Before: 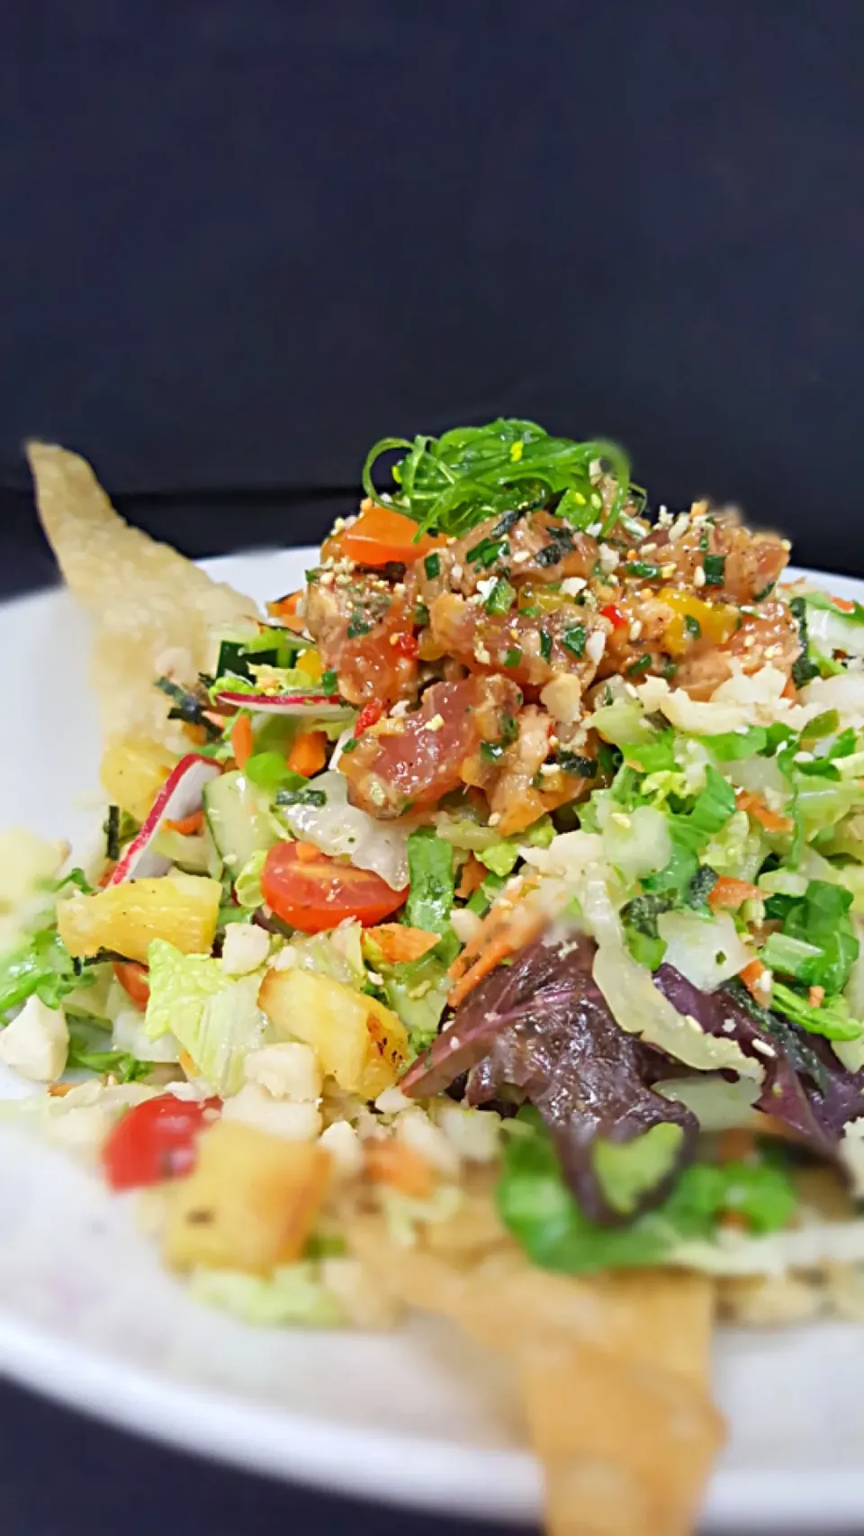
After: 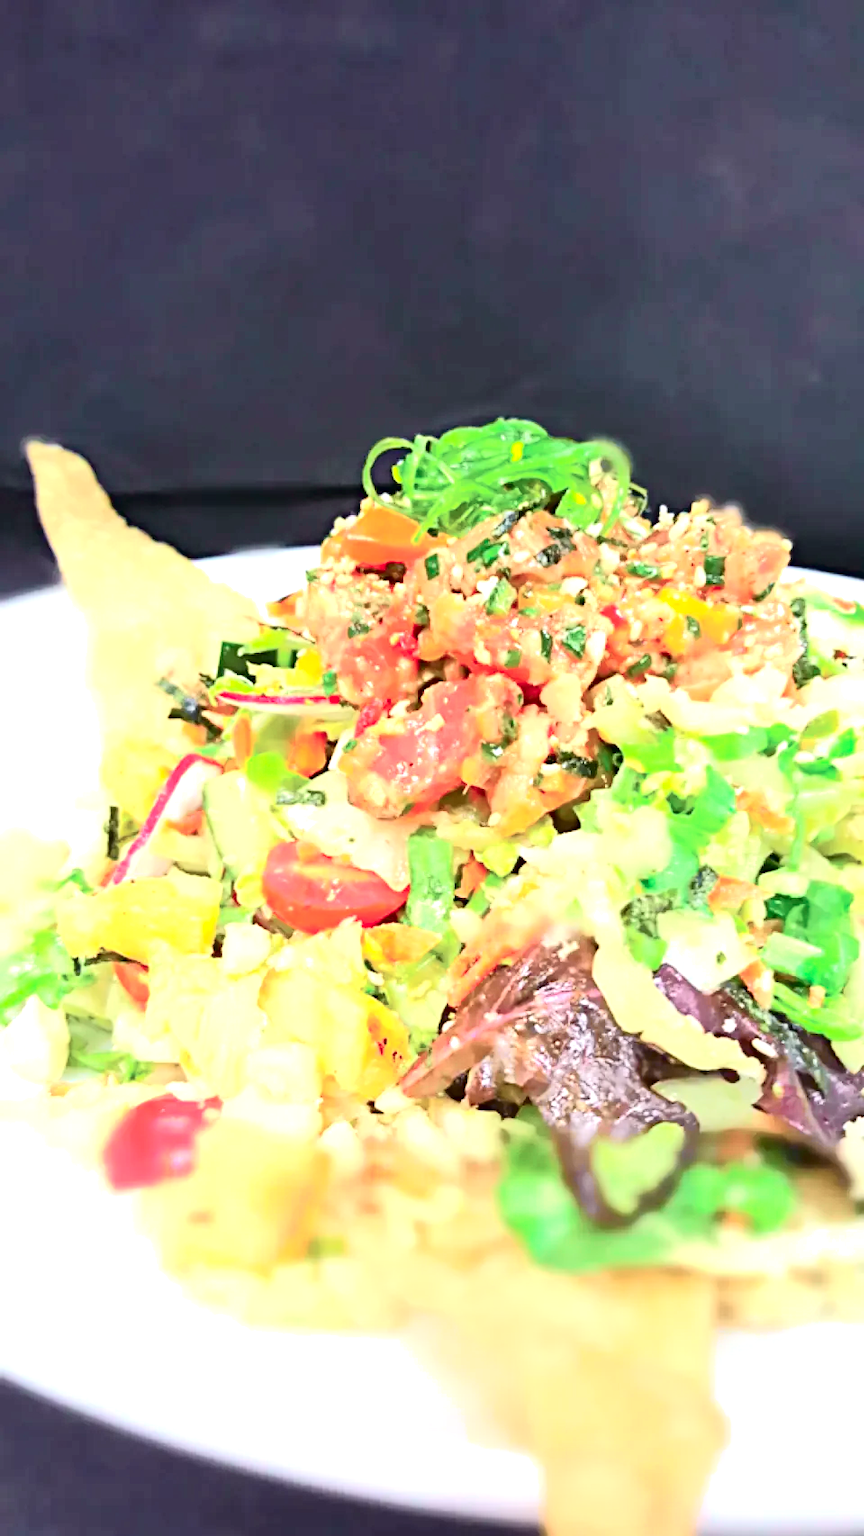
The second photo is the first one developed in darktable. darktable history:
local contrast: mode bilateral grid, contrast 14, coarseness 36, detail 105%, midtone range 0.2
exposure: black level correction 0, exposure 1.47 EV, compensate highlight preservation false
tone curve: curves: ch0 [(0, 0.008) (0.081, 0.044) (0.177, 0.123) (0.283, 0.253) (0.416, 0.449) (0.495, 0.524) (0.661, 0.756) (0.796, 0.859) (1, 0.951)]; ch1 [(0, 0) (0.161, 0.092) (0.35, 0.33) (0.392, 0.392) (0.427, 0.426) (0.479, 0.472) (0.505, 0.5) (0.521, 0.524) (0.567, 0.556) (0.583, 0.588) (0.625, 0.627) (0.678, 0.733) (1, 1)]; ch2 [(0, 0) (0.346, 0.362) (0.404, 0.427) (0.502, 0.499) (0.531, 0.523) (0.544, 0.561) (0.58, 0.59) (0.629, 0.642) (0.717, 0.678) (1, 1)], color space Lab, independent channels, preserve colors none
